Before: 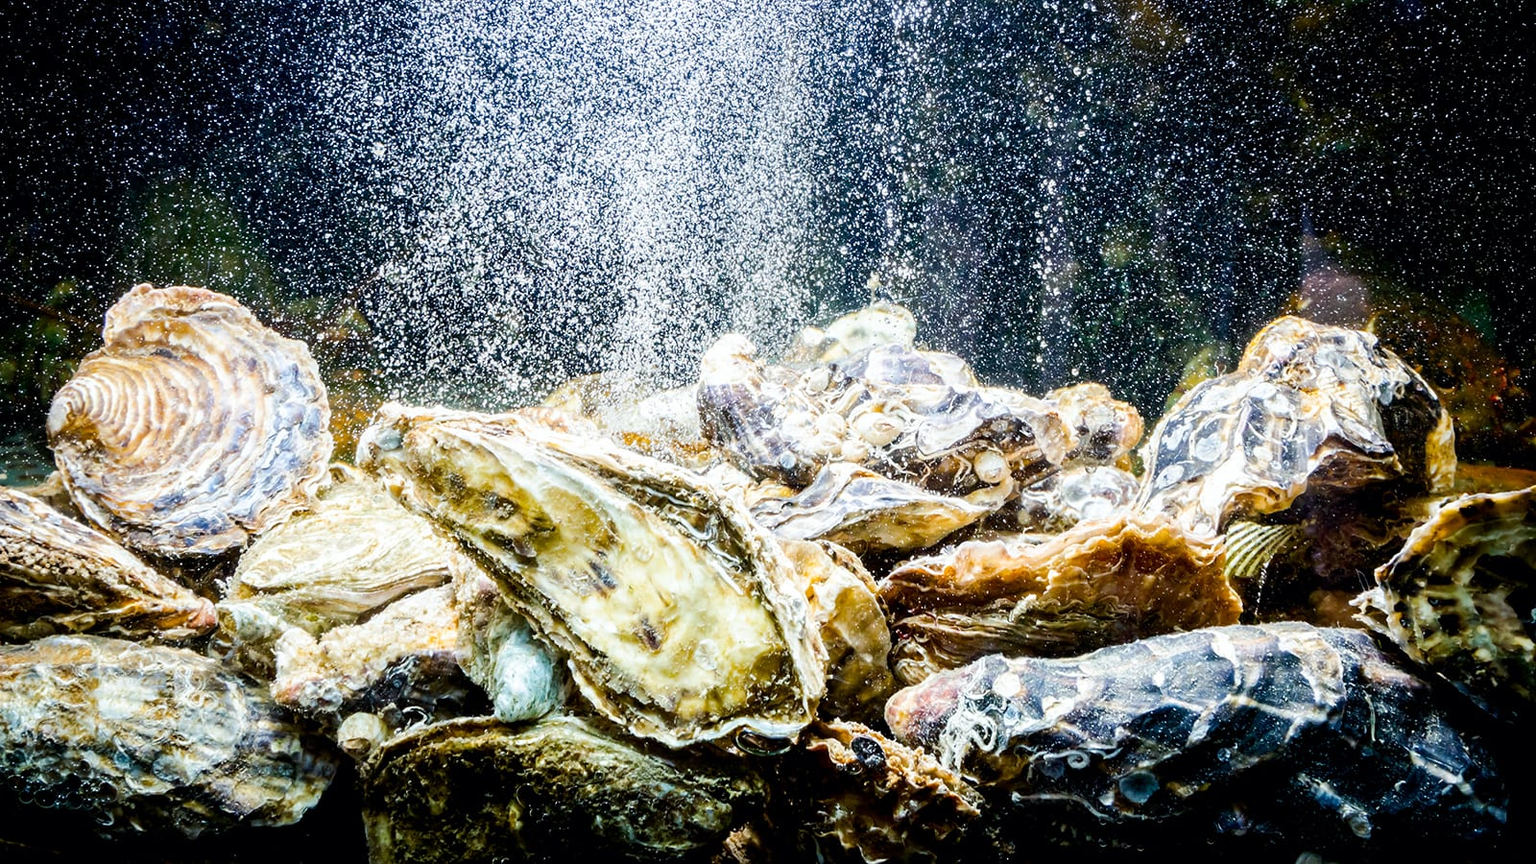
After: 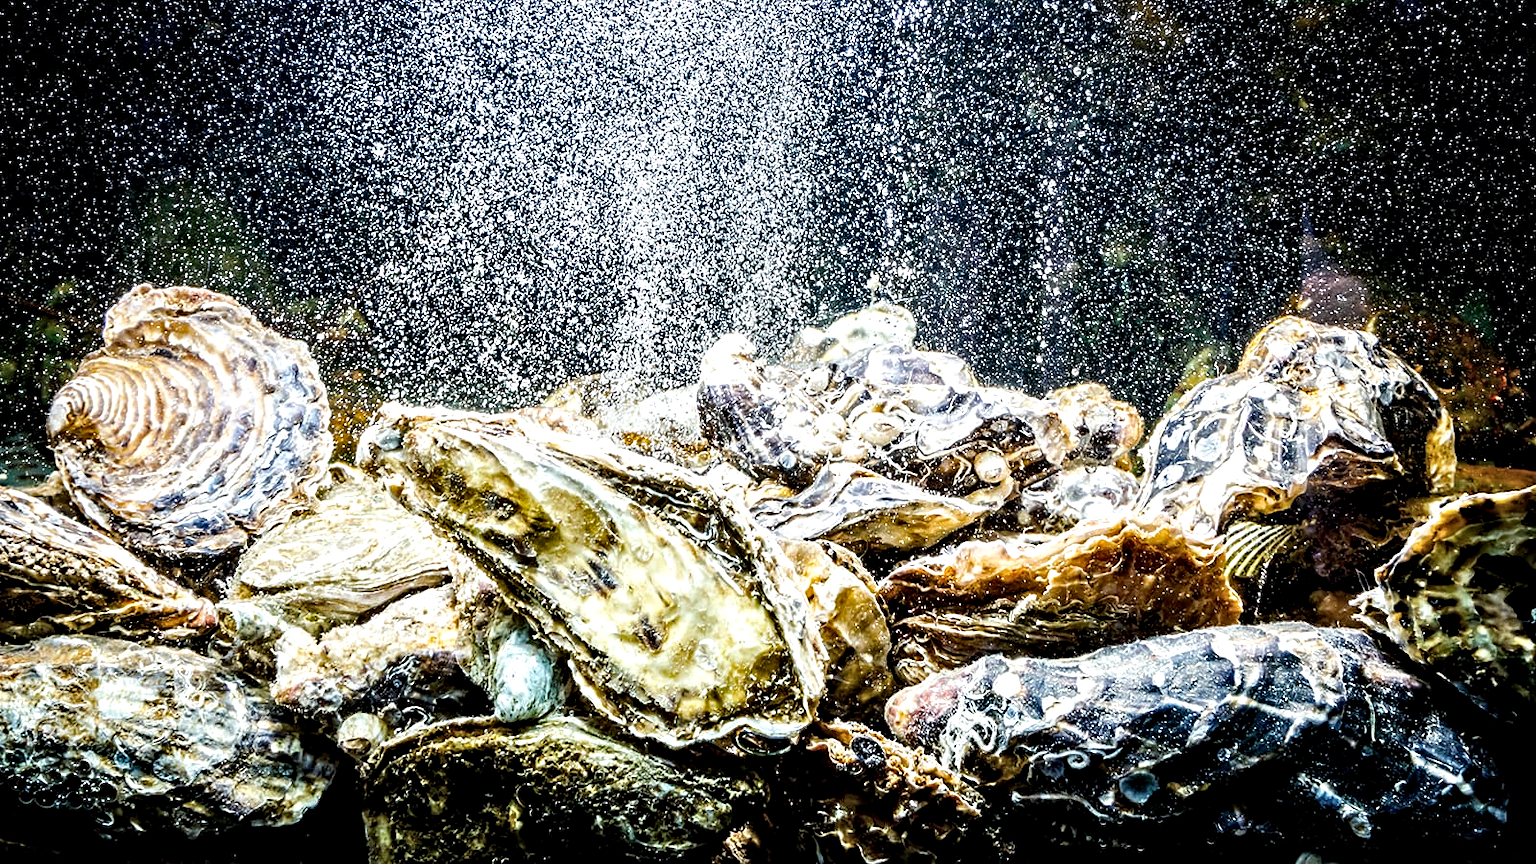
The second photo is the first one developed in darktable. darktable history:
contrast equalizer: y [[0.5, 0.542, 0.583, 0.625, 0.667, 0.708], [0.5 ×6], [0.5 ×6], [0 ×6], [0 ×6]]
shadows and highlights: shadows 12.69, white point adjustment 1.26, soften with gaussian
